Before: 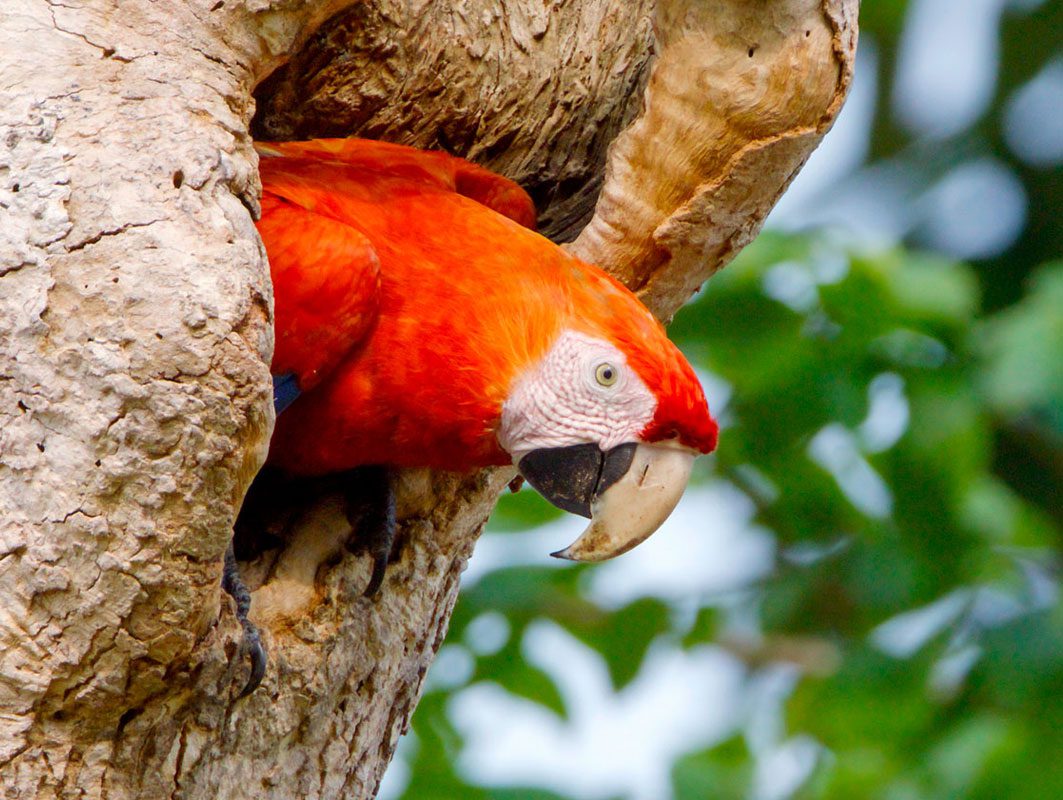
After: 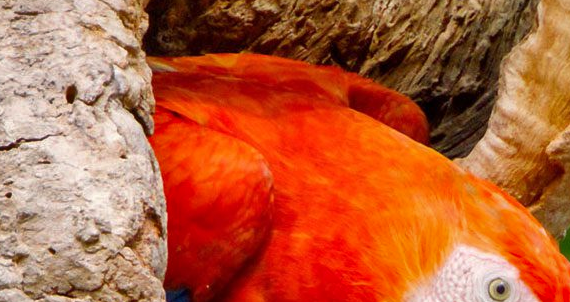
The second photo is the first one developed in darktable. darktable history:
shadows and highlights: shadows 24.5, highlights -78.15, soften with gaussian
crop: left 10.121%, top 10.631%, right 36.218%, bottom 51.526%
